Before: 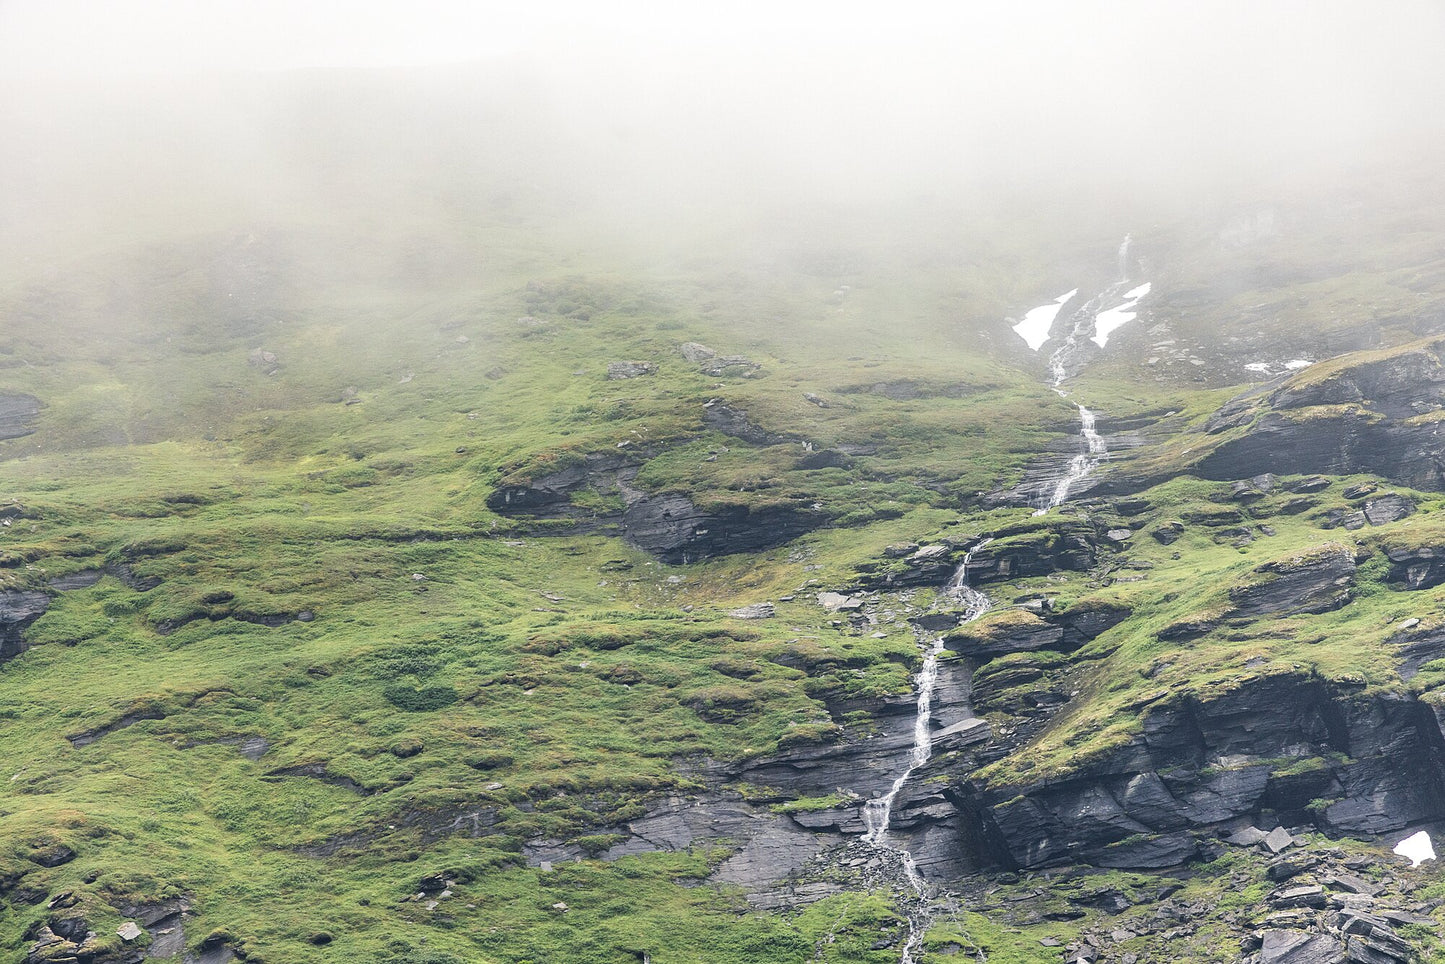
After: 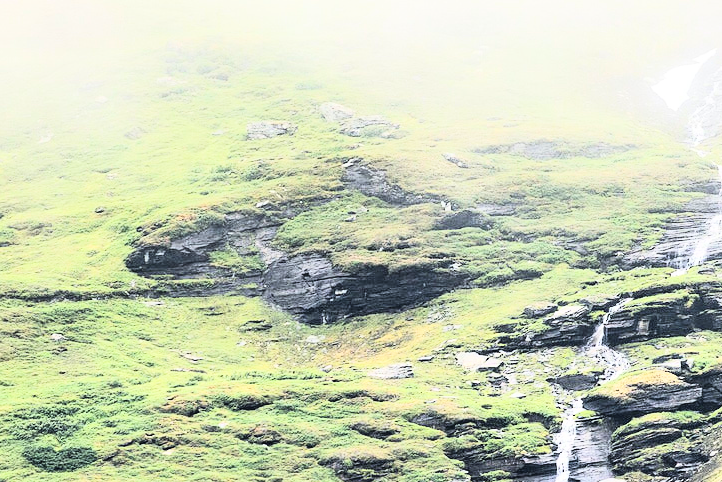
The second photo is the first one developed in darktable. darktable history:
crop: left 25%, top 25%, right 25%, bottom 25%
rgb curve: curves: ch0 [(0, 0) (0.21, 0.15) (0.24, 0.21) (0.5, 0.75) (0.75, 0.96) (0.89, 0.99) (1, 1)]; ch1 [(0, 0.02) (0.21, 0.13) (0.25, 0.2) (0.5, 0.67) (0.75, 0.9) (0.89, 0.97) (1, 1)]; ch2 [(0, 0.02) (0.21, 0.13) (0.25, 0.2) (0.5, 0.67) (0.75, 0.9) (0.89, 0.97) (1, 1)], compensate middle gray true
